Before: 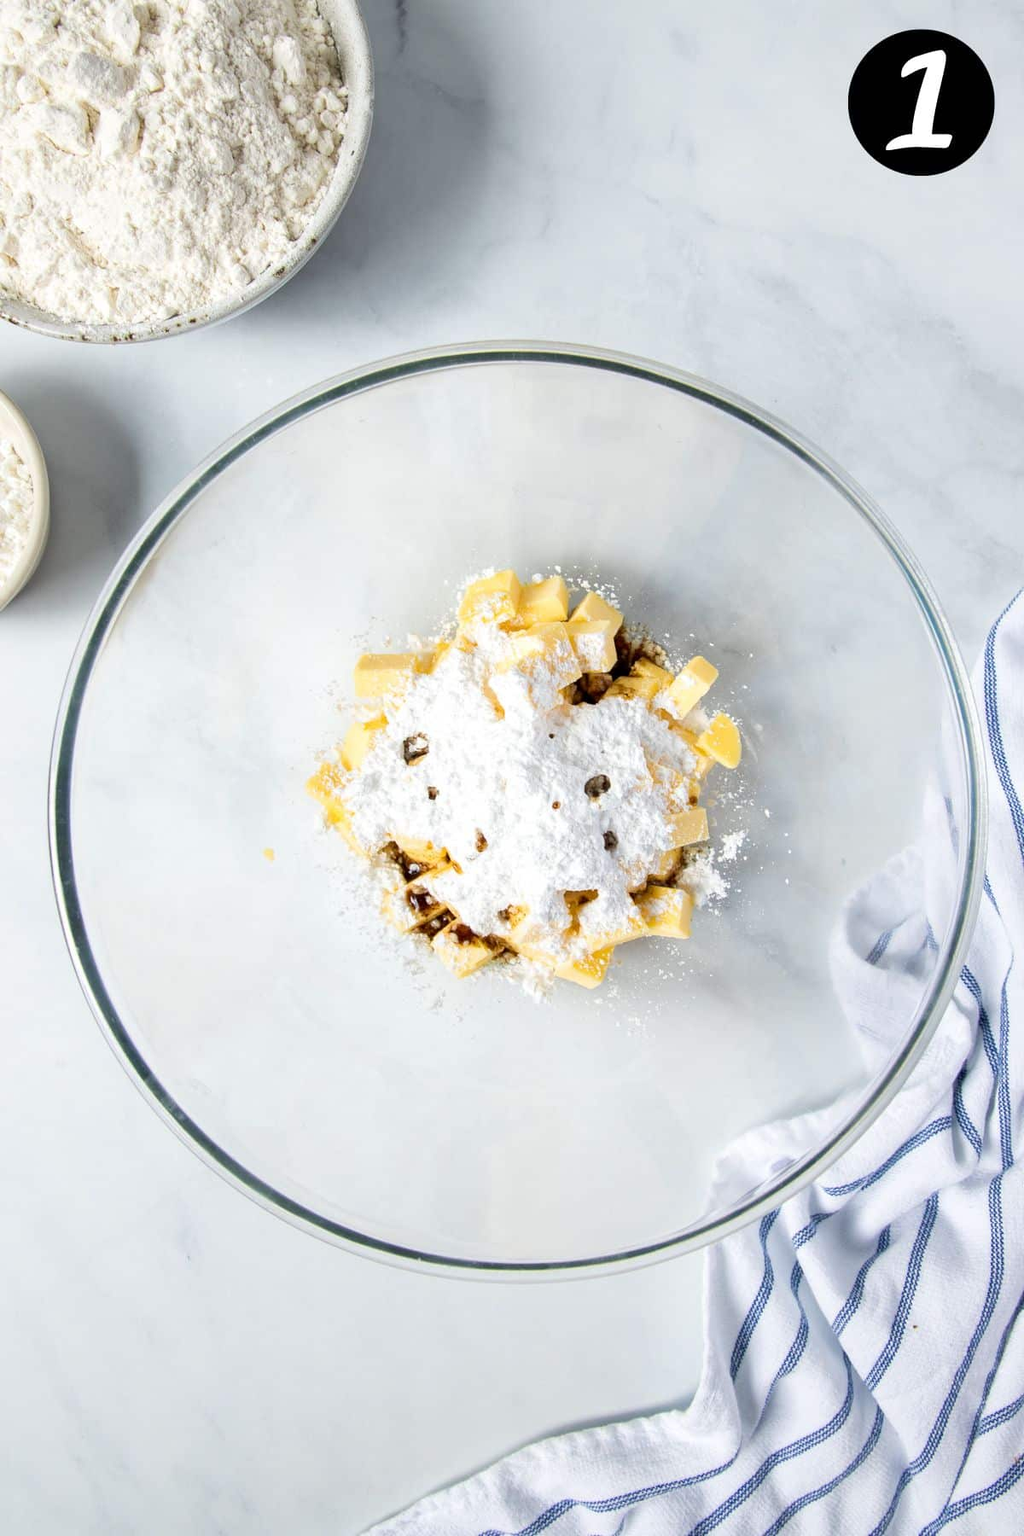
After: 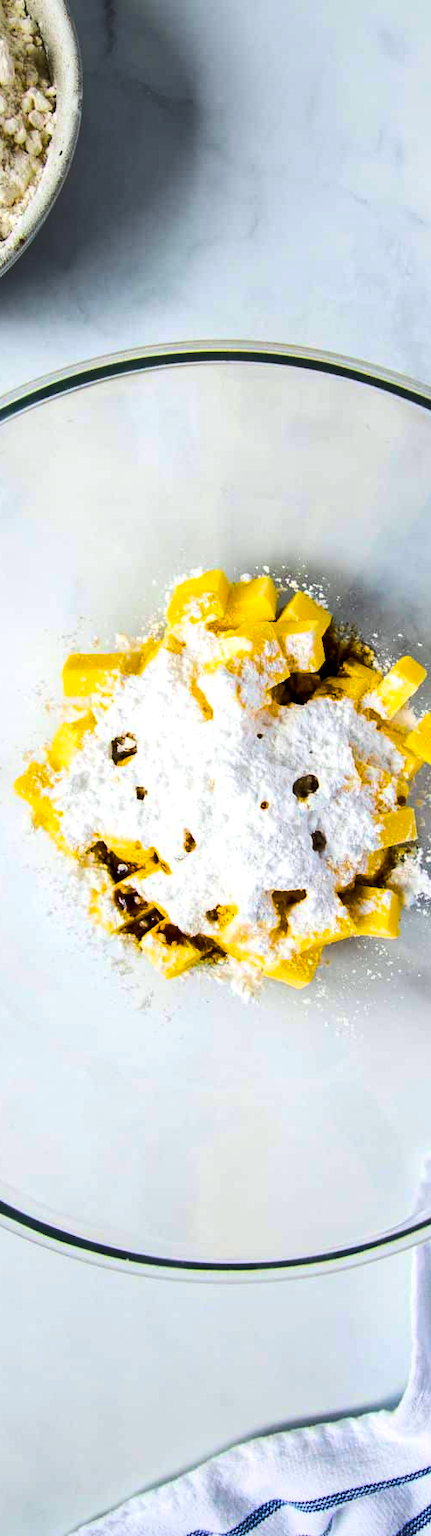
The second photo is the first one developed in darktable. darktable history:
color balance rgb: linear chroma grading › global chroma 40.15%, perceptual saturation grading › global saturation 60.58%, perceptual saturation grading › highlights 20.44%, perceptual saturation grading › shadows -50.36%, perceptual brilliance grading › highlights 2.19%, perceptual brilliance grading › mid-tones -50.36%, perceptual brilliance grading › shadows -50.36%
crop: left 28.583%, right 29.231%
